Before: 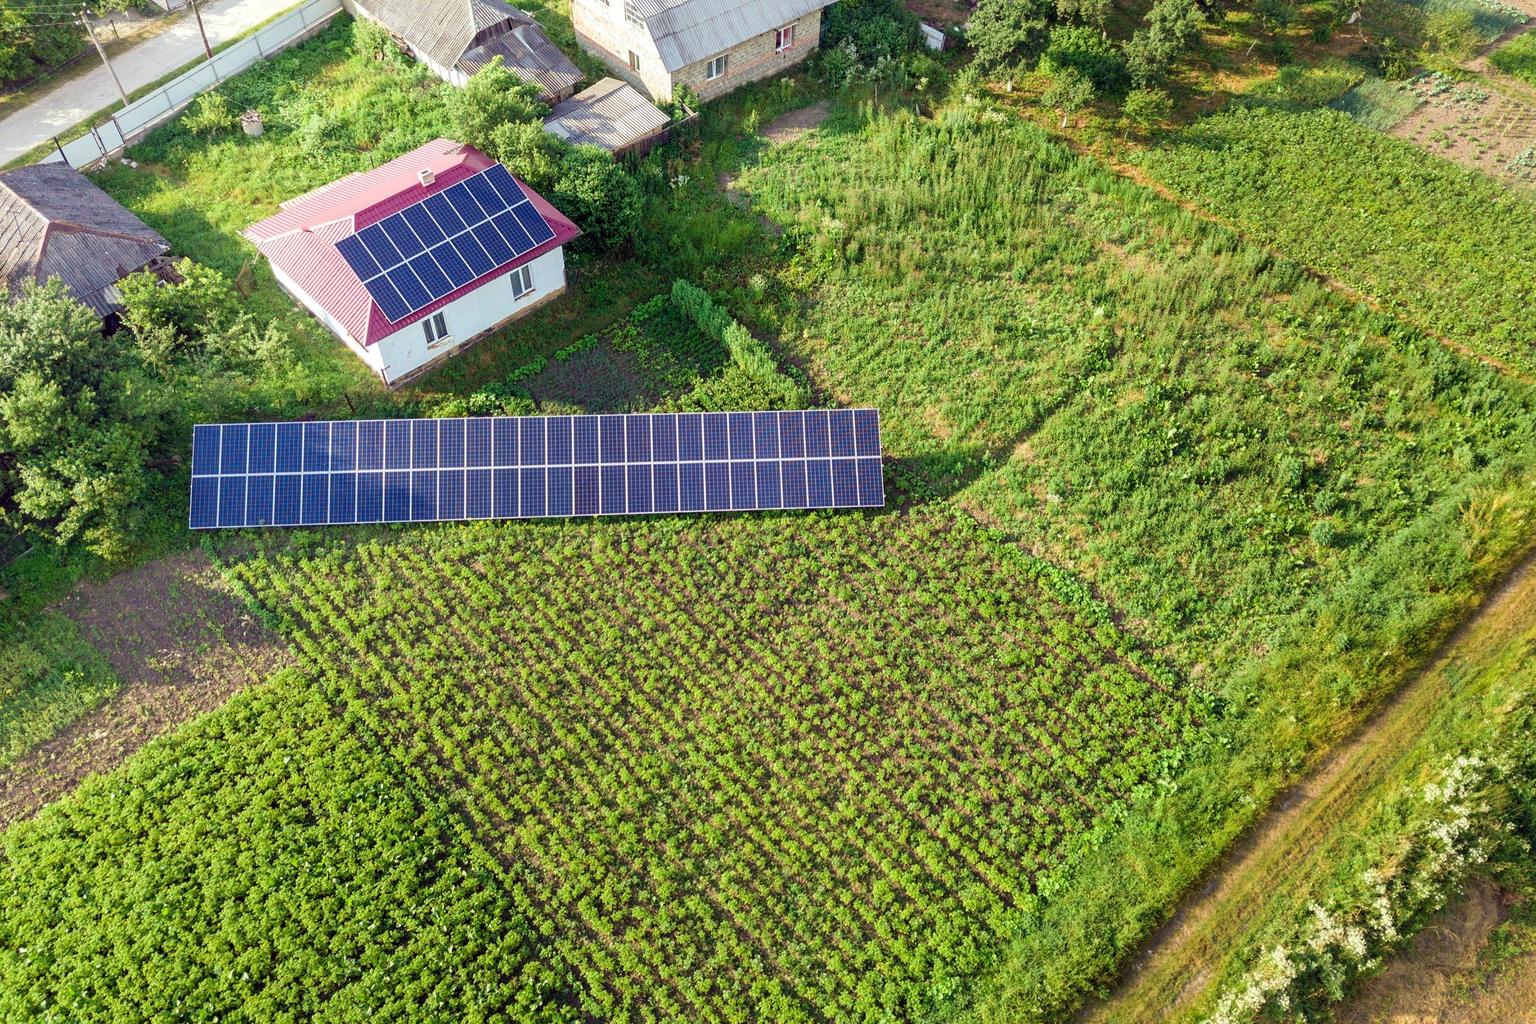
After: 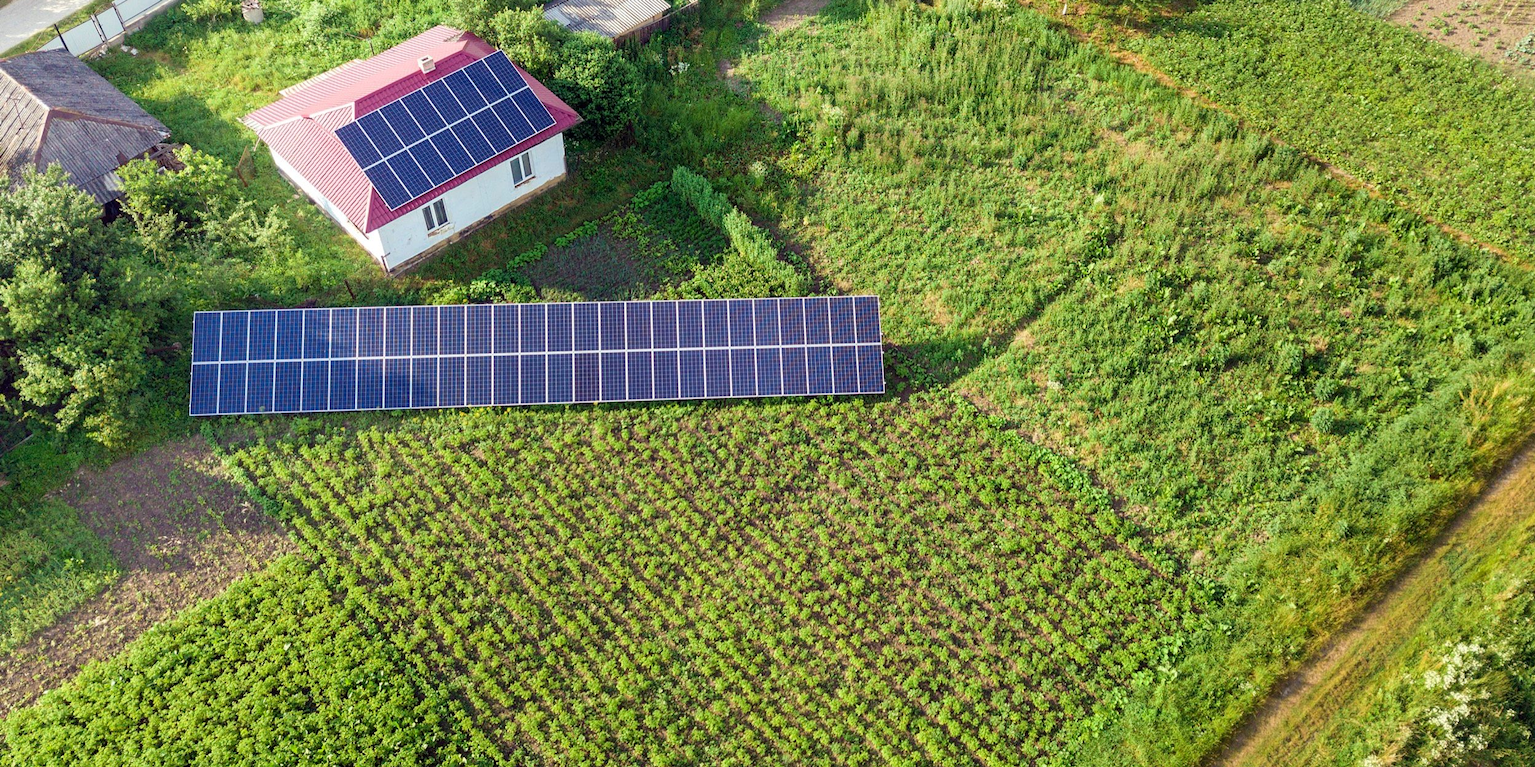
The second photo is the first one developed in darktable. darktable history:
crop: top 11.045%, bottom 13.915%
